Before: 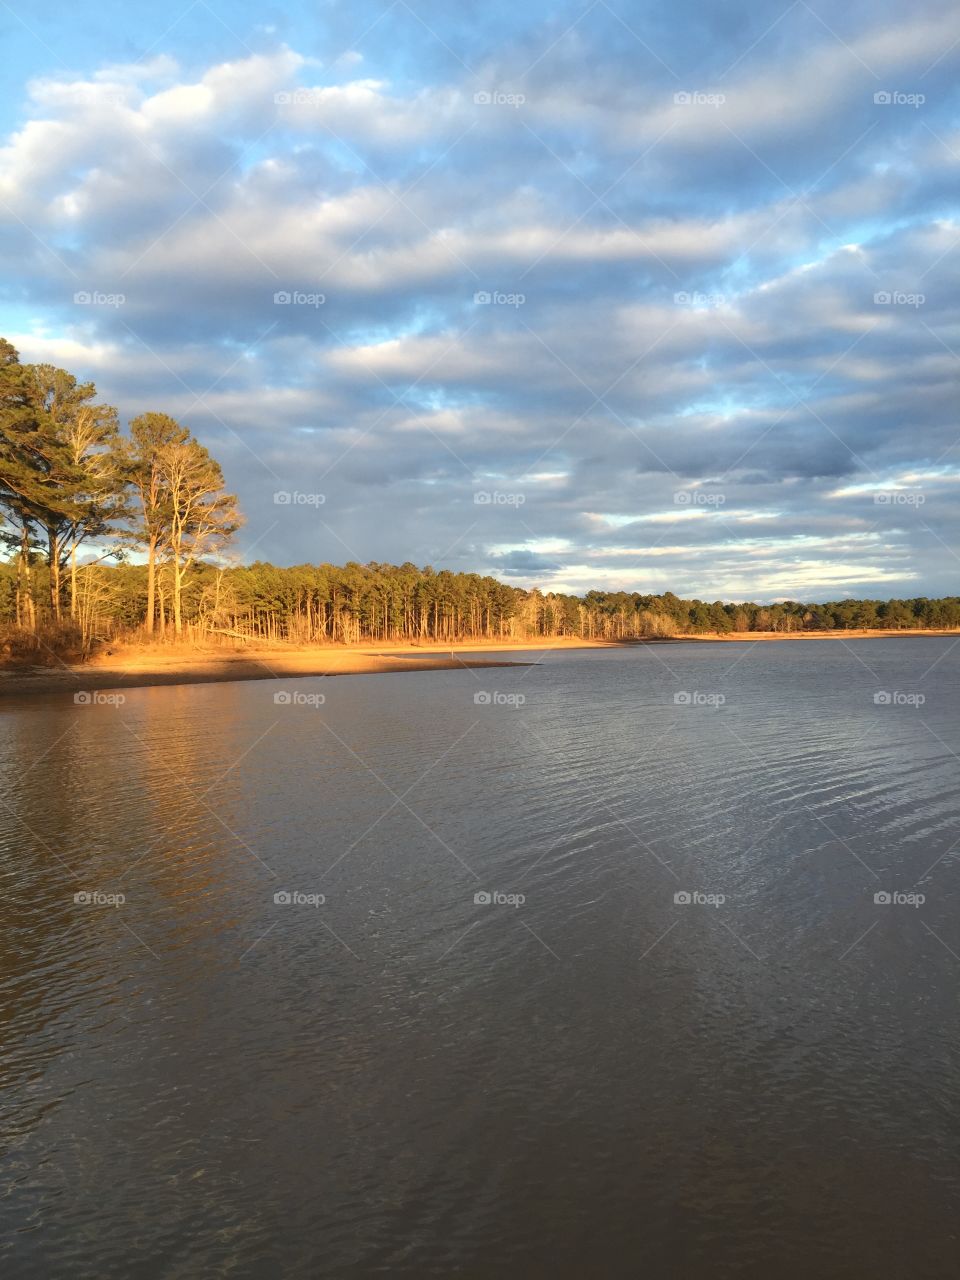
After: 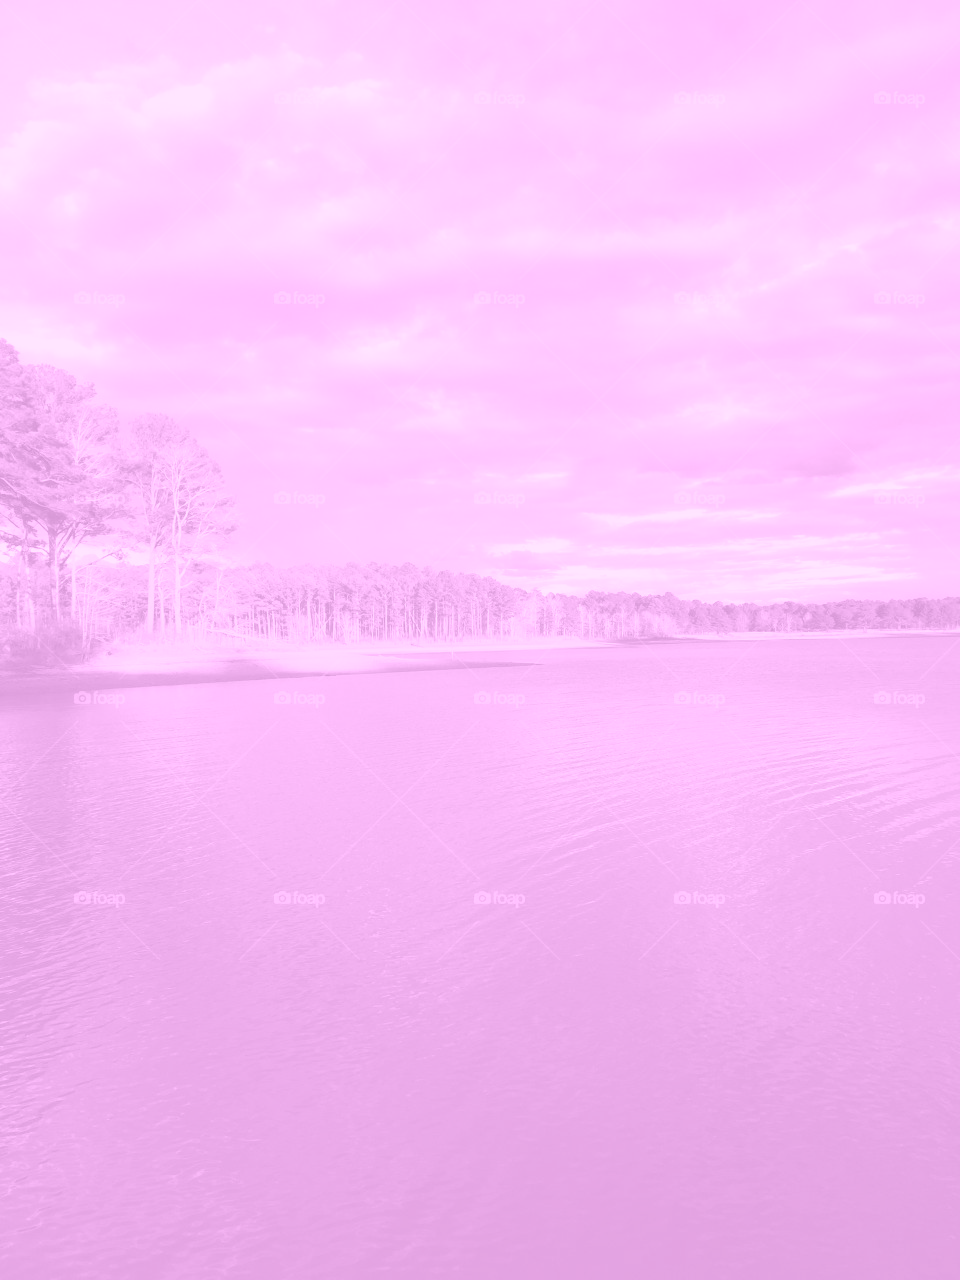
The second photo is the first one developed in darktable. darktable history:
colorize: hue 331.2°, saturation 75%, source mix 30.28%, lightness 70.52%, version 1
shadows and highlights: radius 337.17, shadows 29.01, soften with gaussian
